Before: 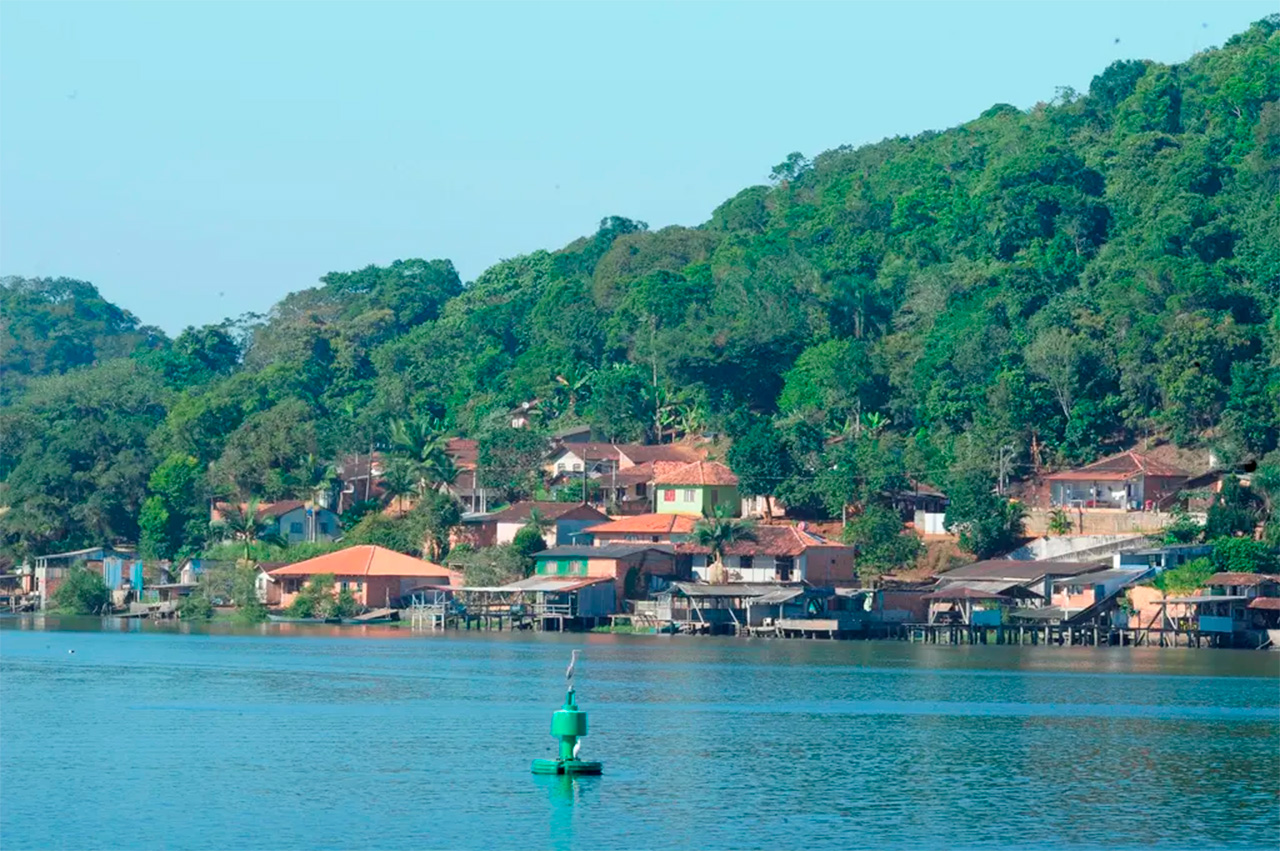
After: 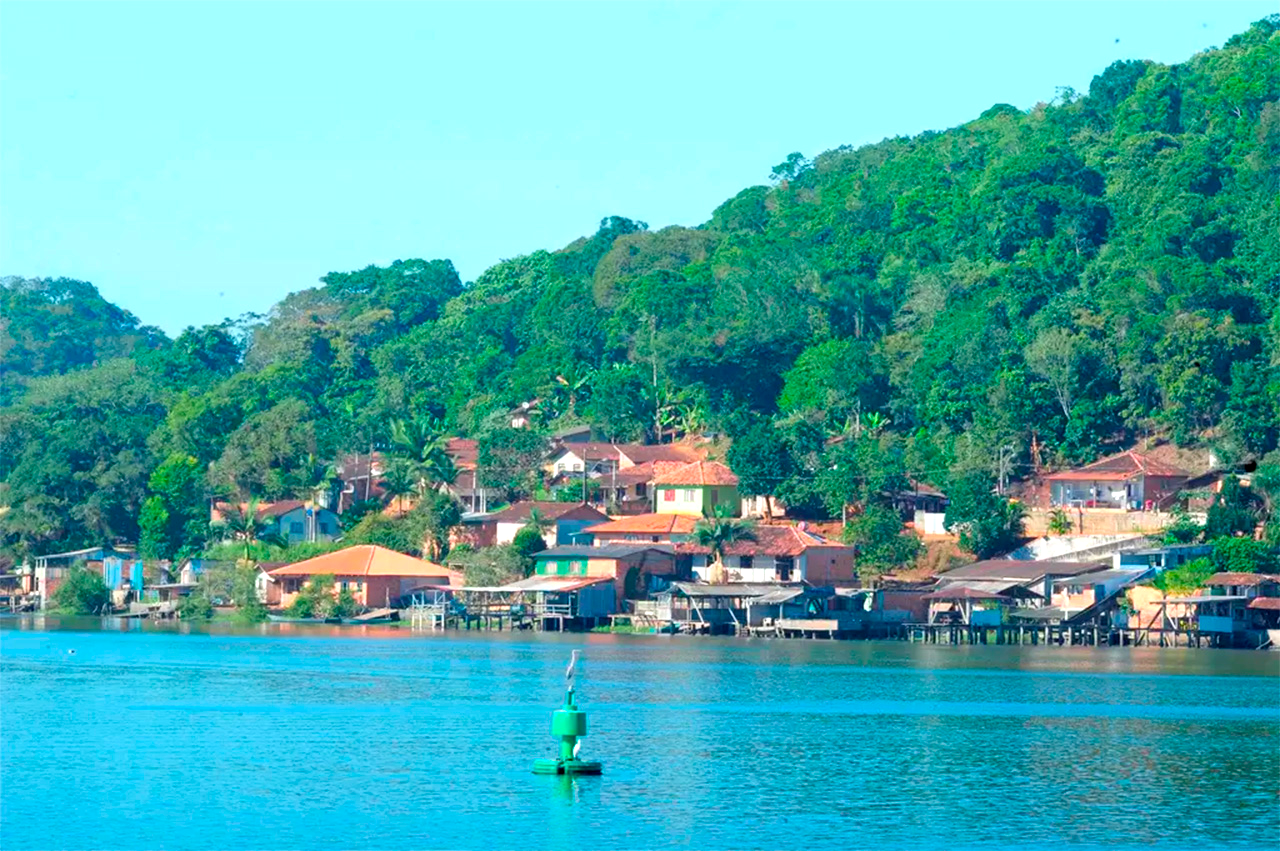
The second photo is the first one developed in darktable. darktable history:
exposure: black level correction 0.001, exposure 0.5 EV, compensate exposure bias true, compensate highlight preservation false
color balance rgb: perceptual saturation grading › global saturation 20%, global vibrance 20%
